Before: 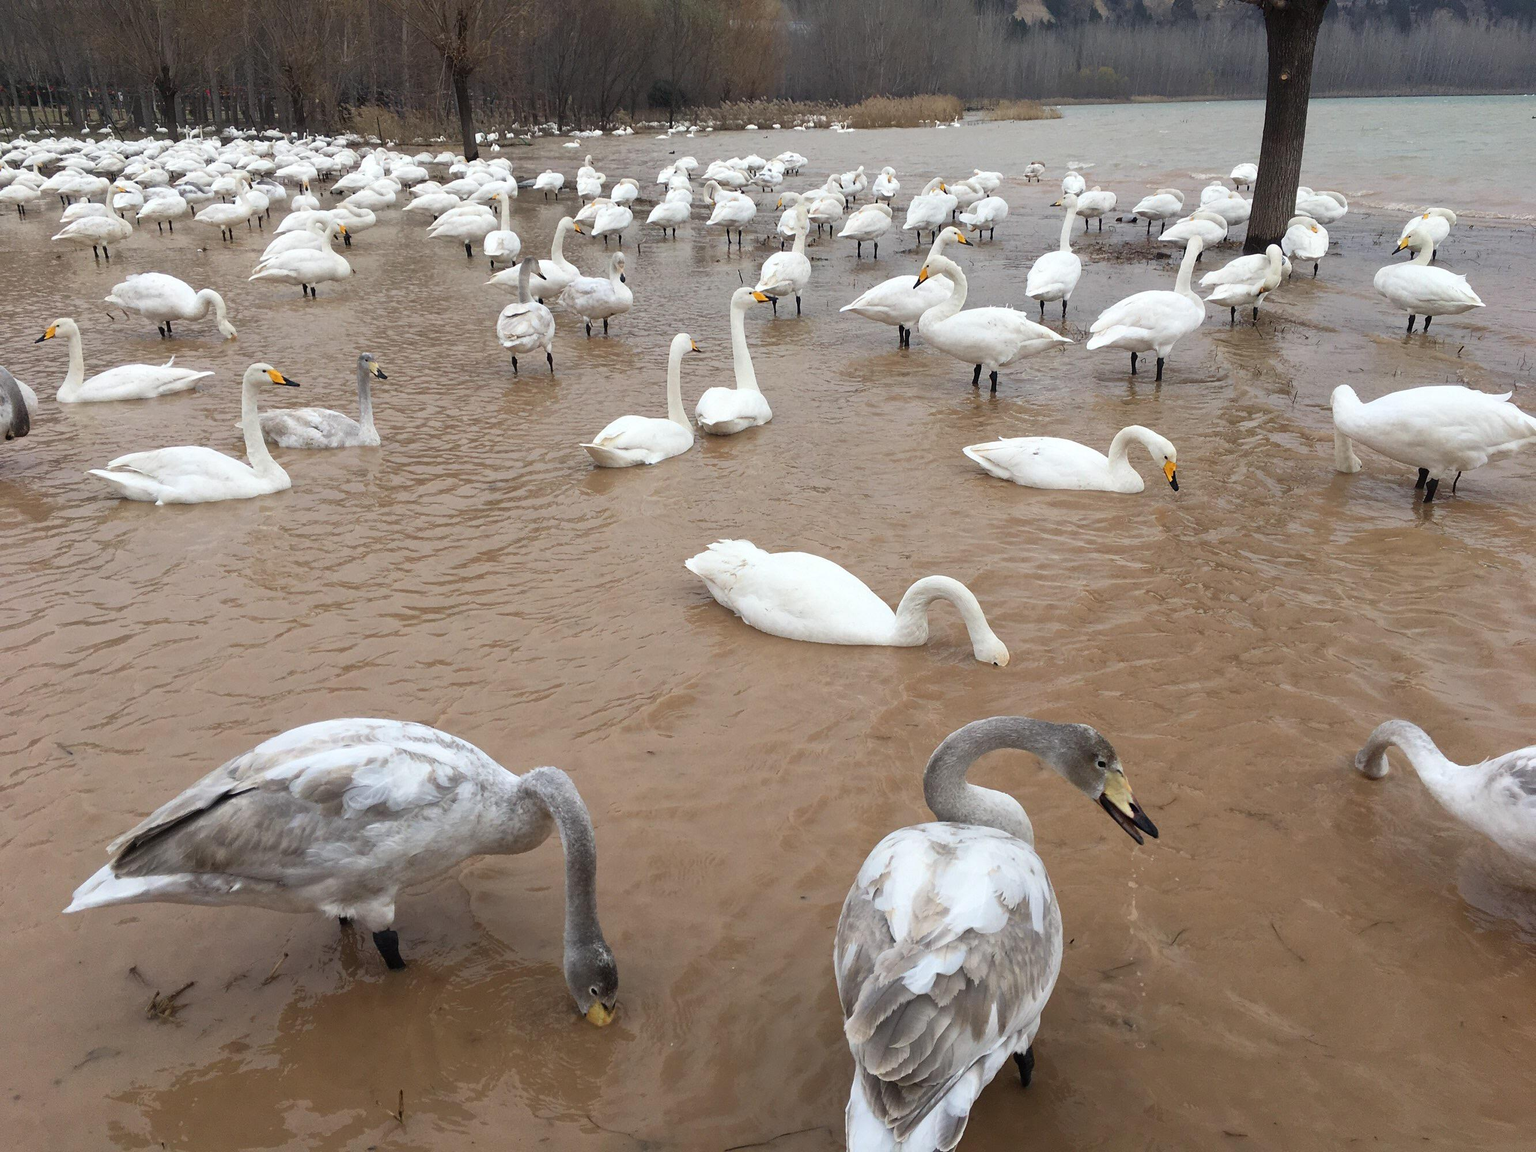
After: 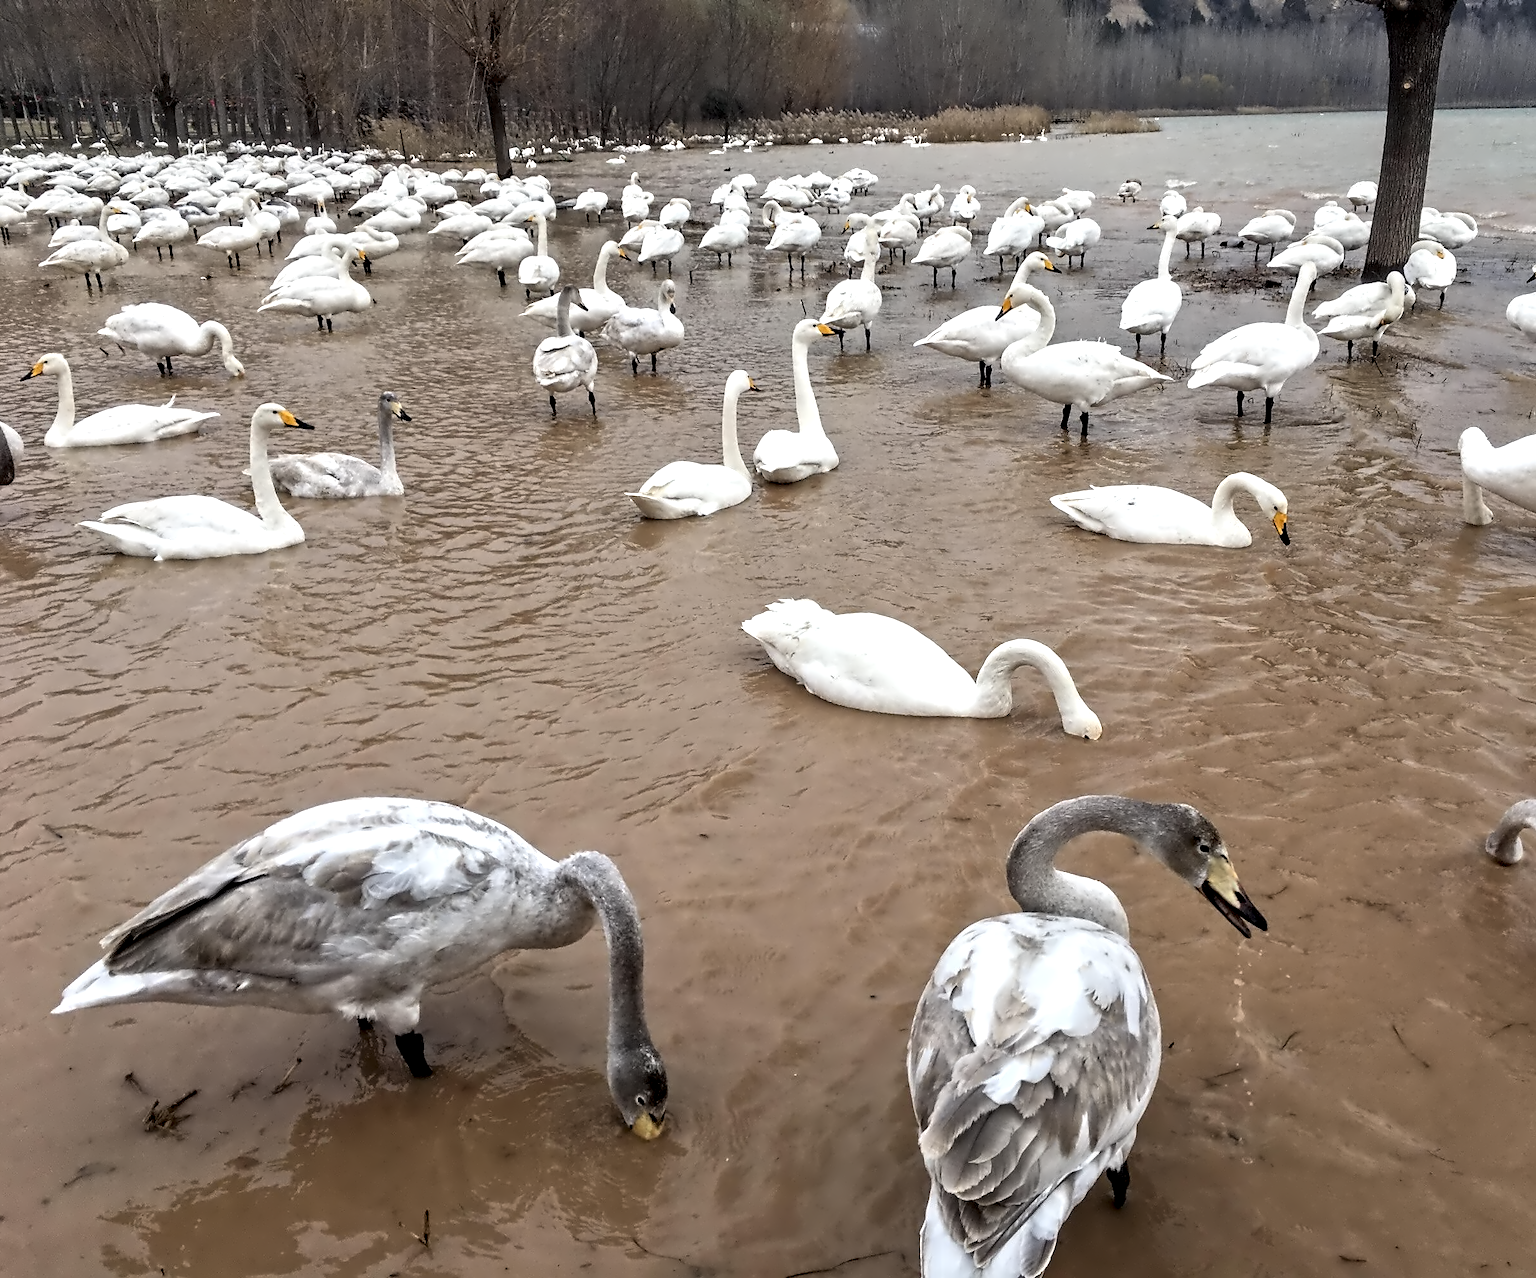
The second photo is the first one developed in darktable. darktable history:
contrast equalizer: octaves 7, y [[0.5, 0.542, 0.583, 0.625, 0.667, 0.708], [0.5 ×6], [0.5 ×6], [0, 0.033, 0.067, 0.1, 0.133, 0.167], [0, 0.05, 0.1, 0.15, 0.2, 0.25]]
crop and rotate: left 1.088%, right 8.807%
local contrast: detail 130%
